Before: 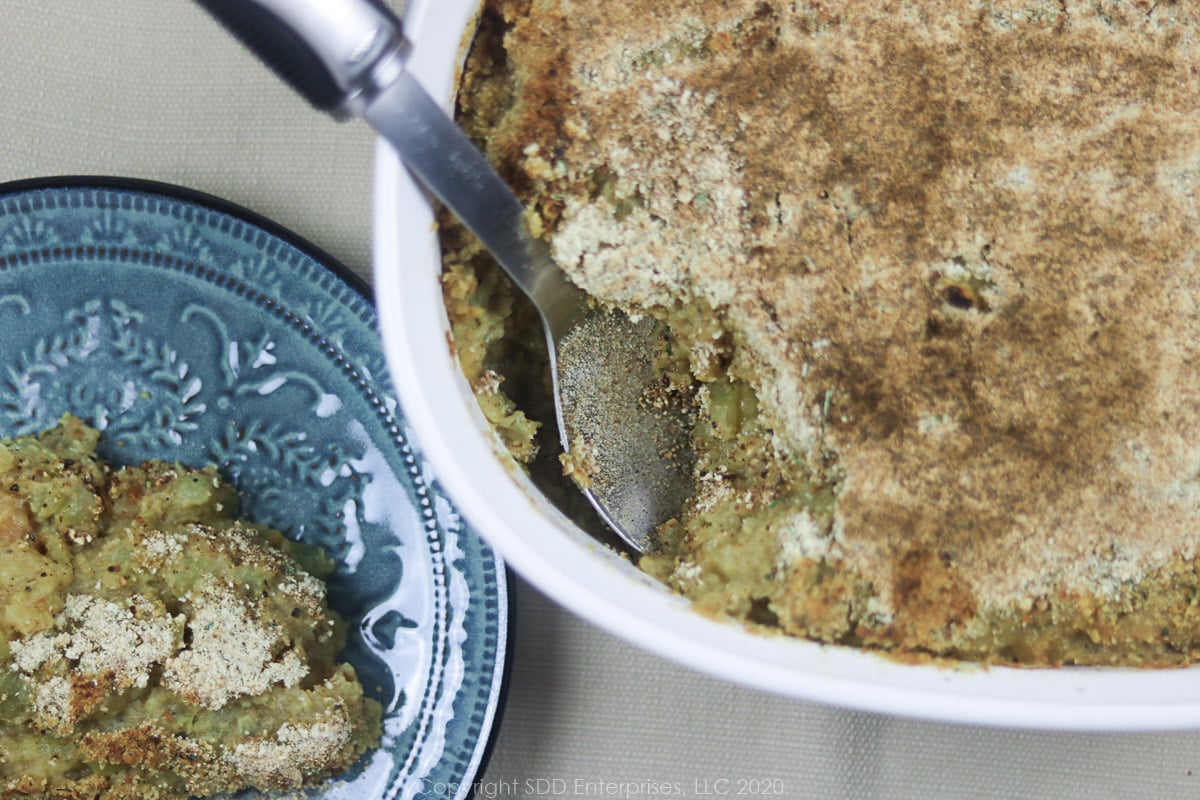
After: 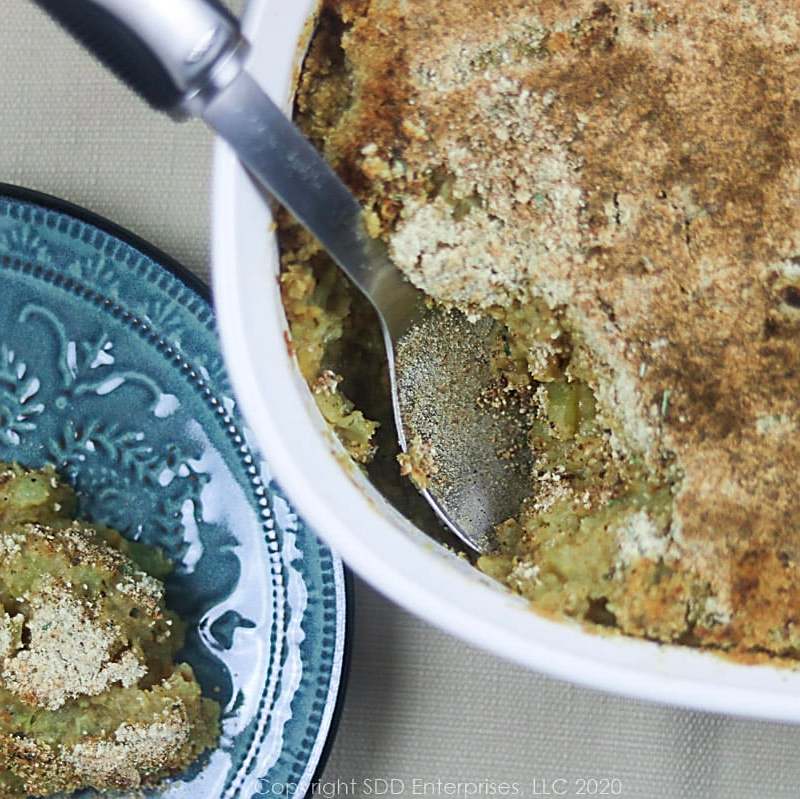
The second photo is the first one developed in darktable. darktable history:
sharpen: on, module defaults
crop and rotate: left 13.537%, right 19.796%
